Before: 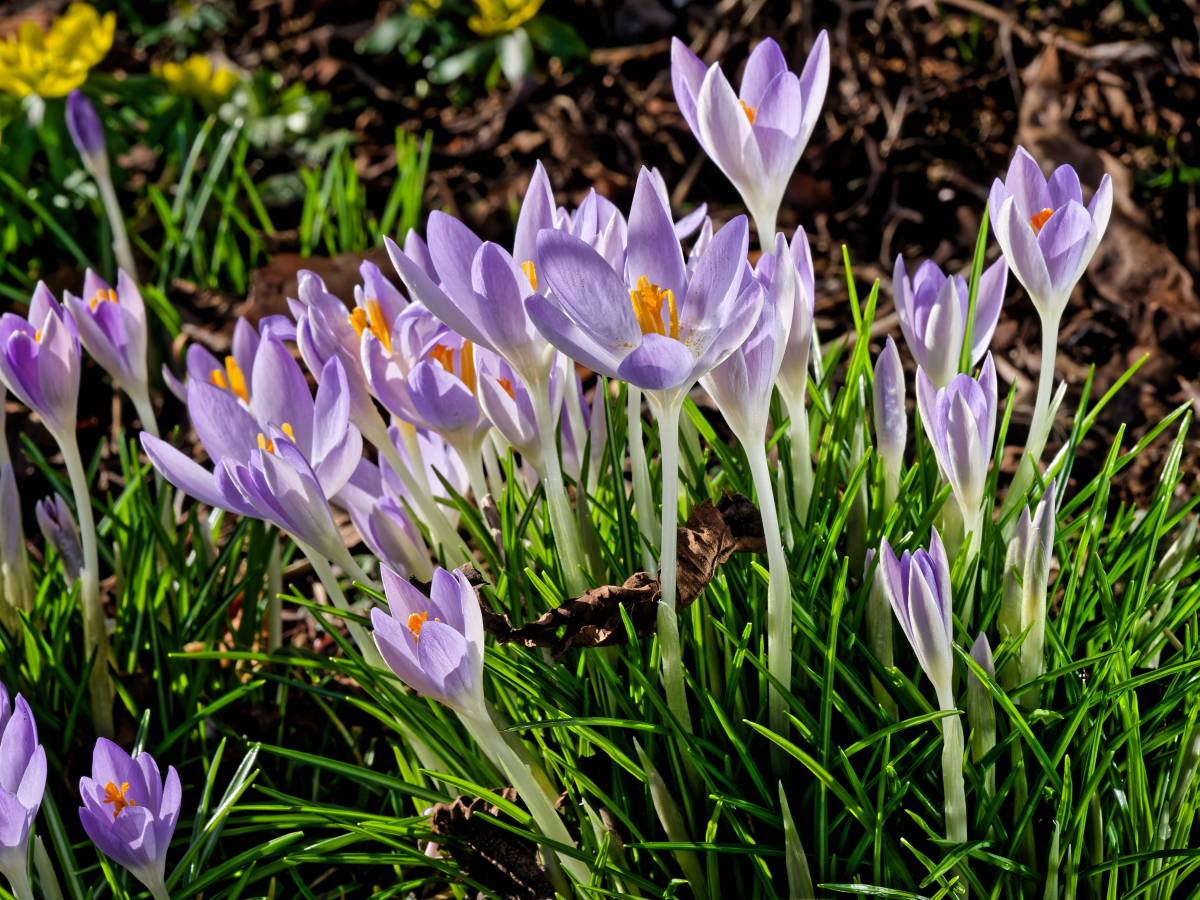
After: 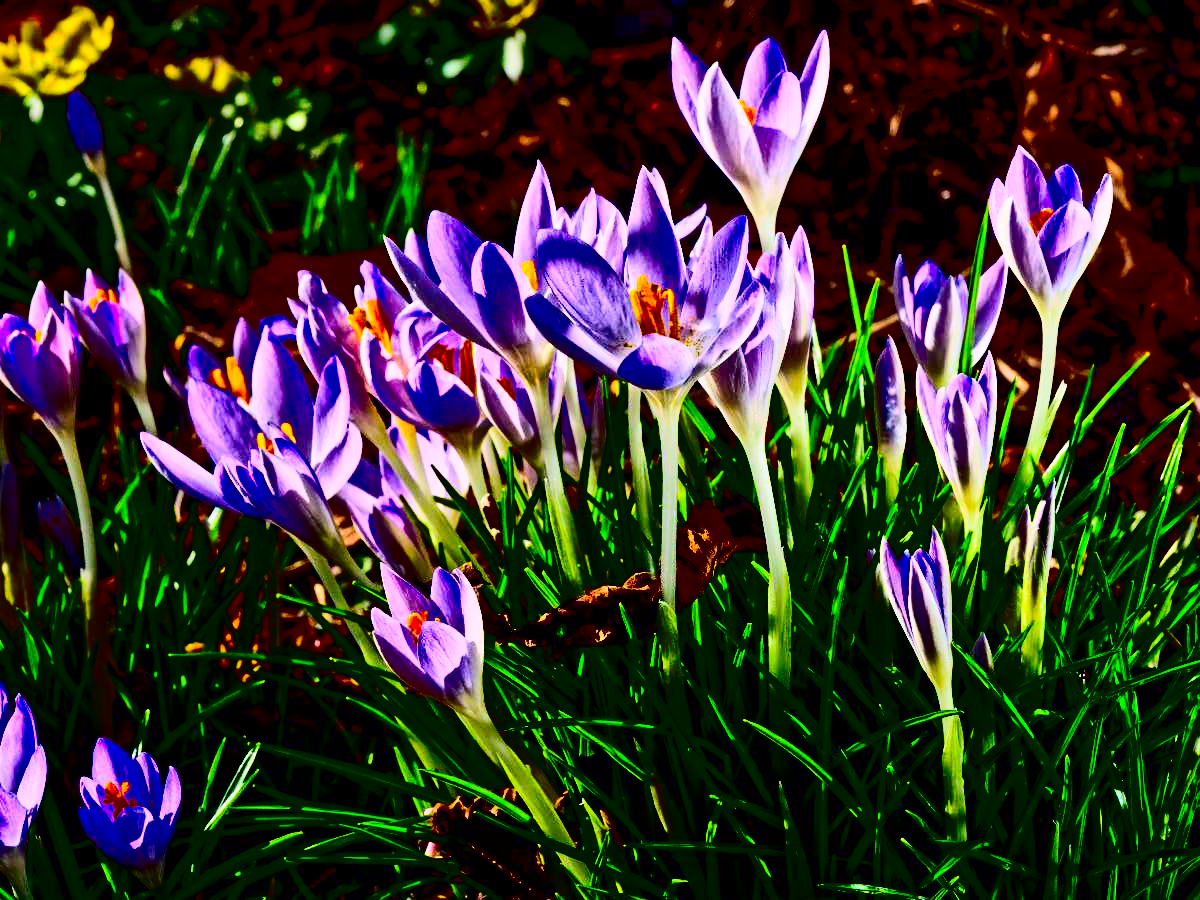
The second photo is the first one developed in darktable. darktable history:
white balance: emerald 1
contrast brightness saturation: contrast 0.77, brightness -1, saturation 1
color balance rgb: linear chroma grading › global chroma 15%, perceptual saturation grading › global saturation 30%
